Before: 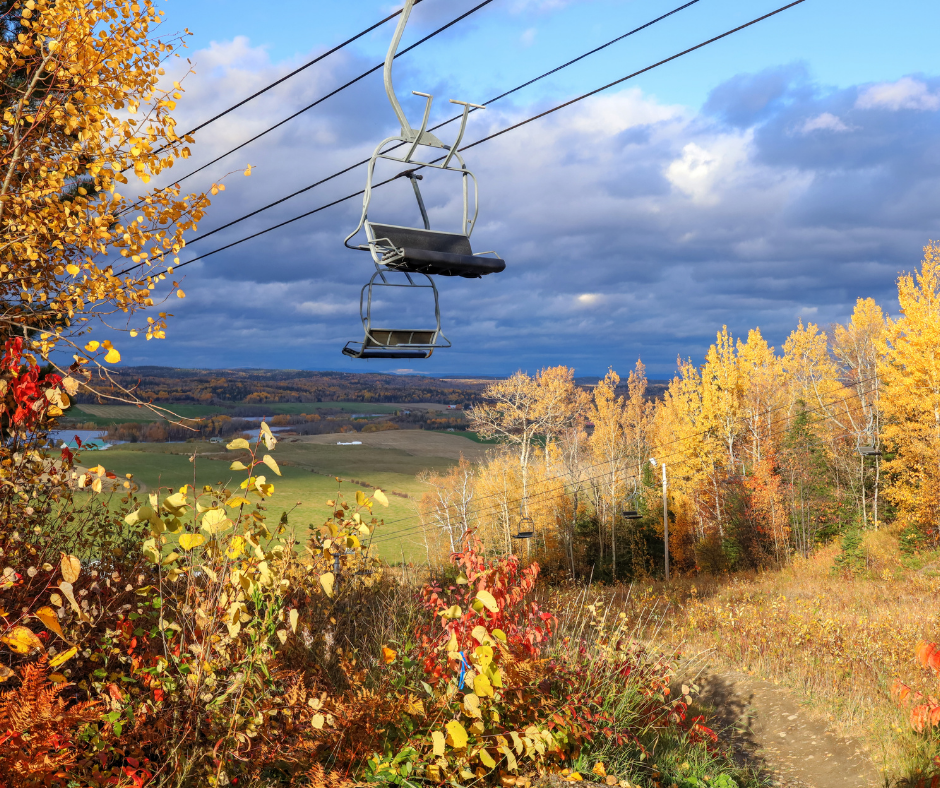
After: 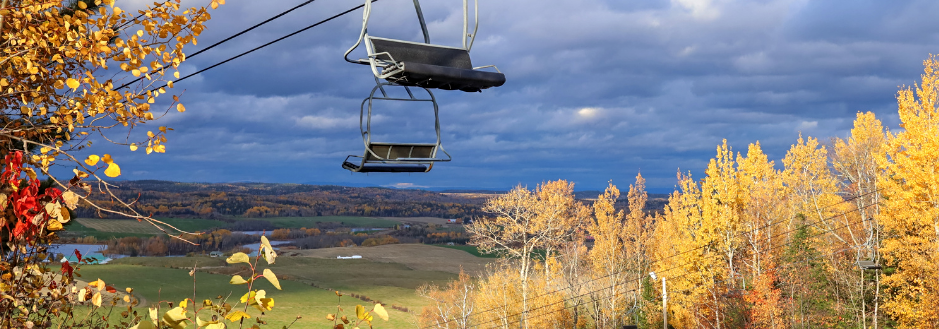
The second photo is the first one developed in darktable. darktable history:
crop and rotate: top 23.84%, bottom 34.294%
sharpen: amount 0.2
